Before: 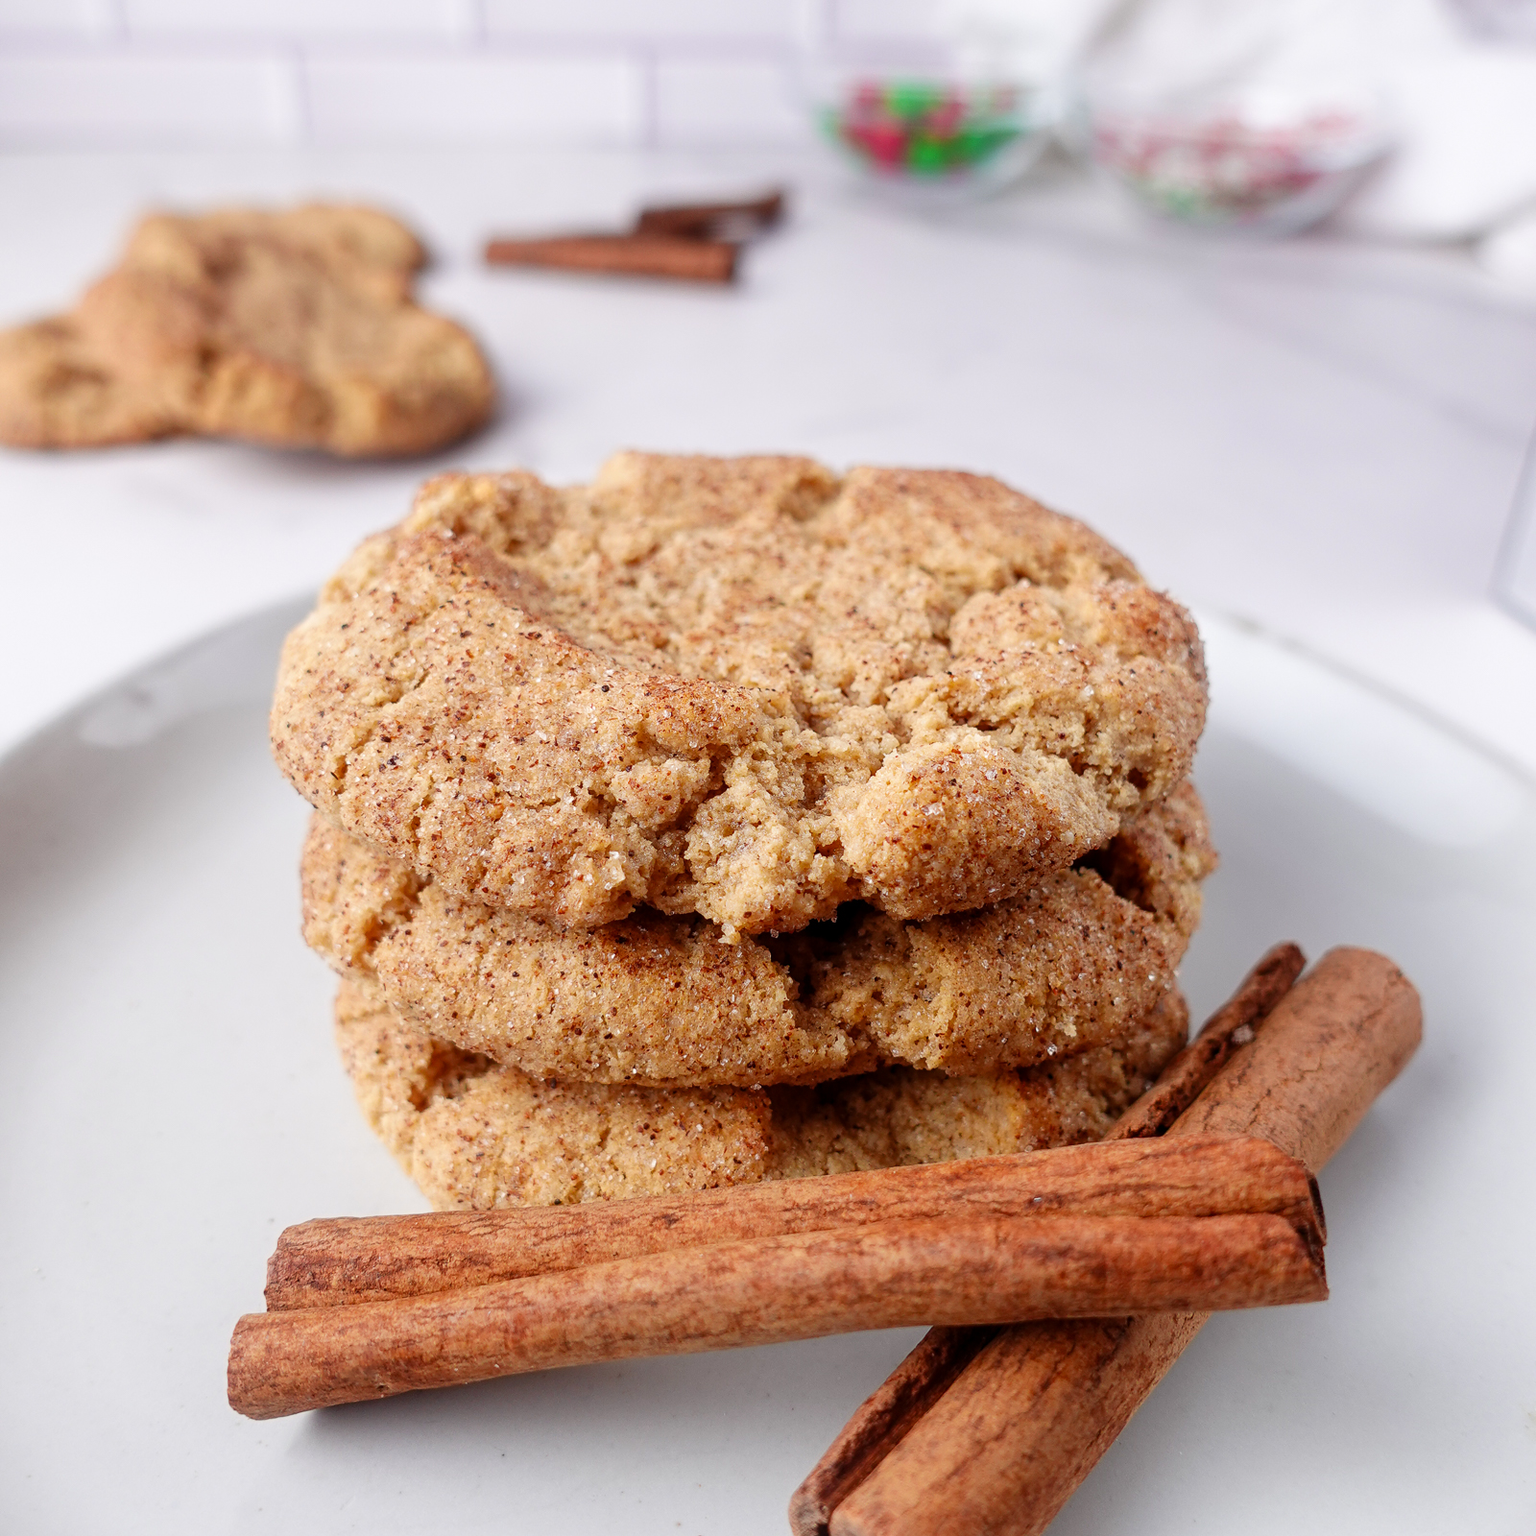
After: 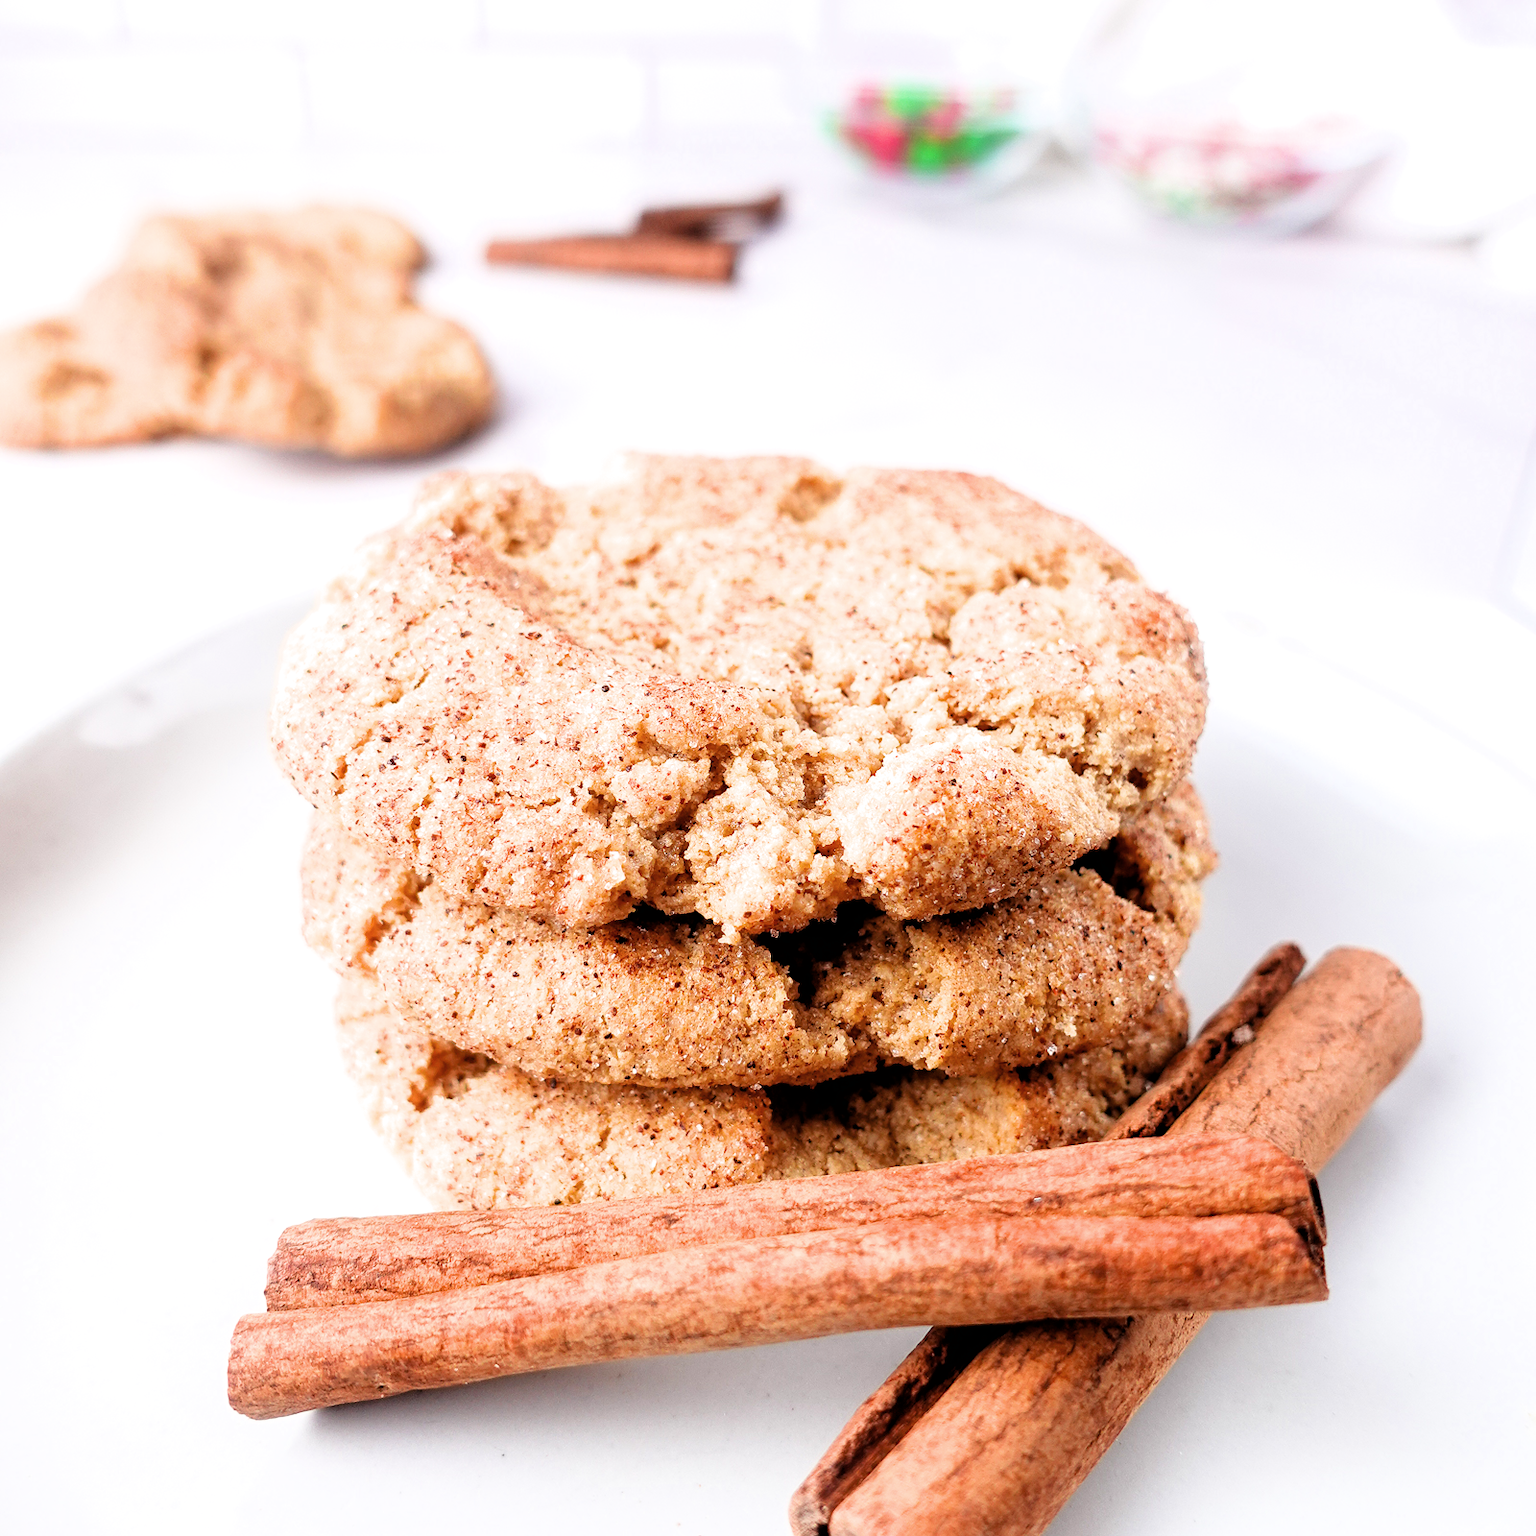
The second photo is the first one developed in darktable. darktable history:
exposure: black level correction 0.001, exposure 1.12 EV, compensate highlight preservation false
contrast brightness saturation: saturation -0.069
filmic rgb: black relative exposure -3.94 EV, white relative exposure 3.14 EV, hardness 2.87
